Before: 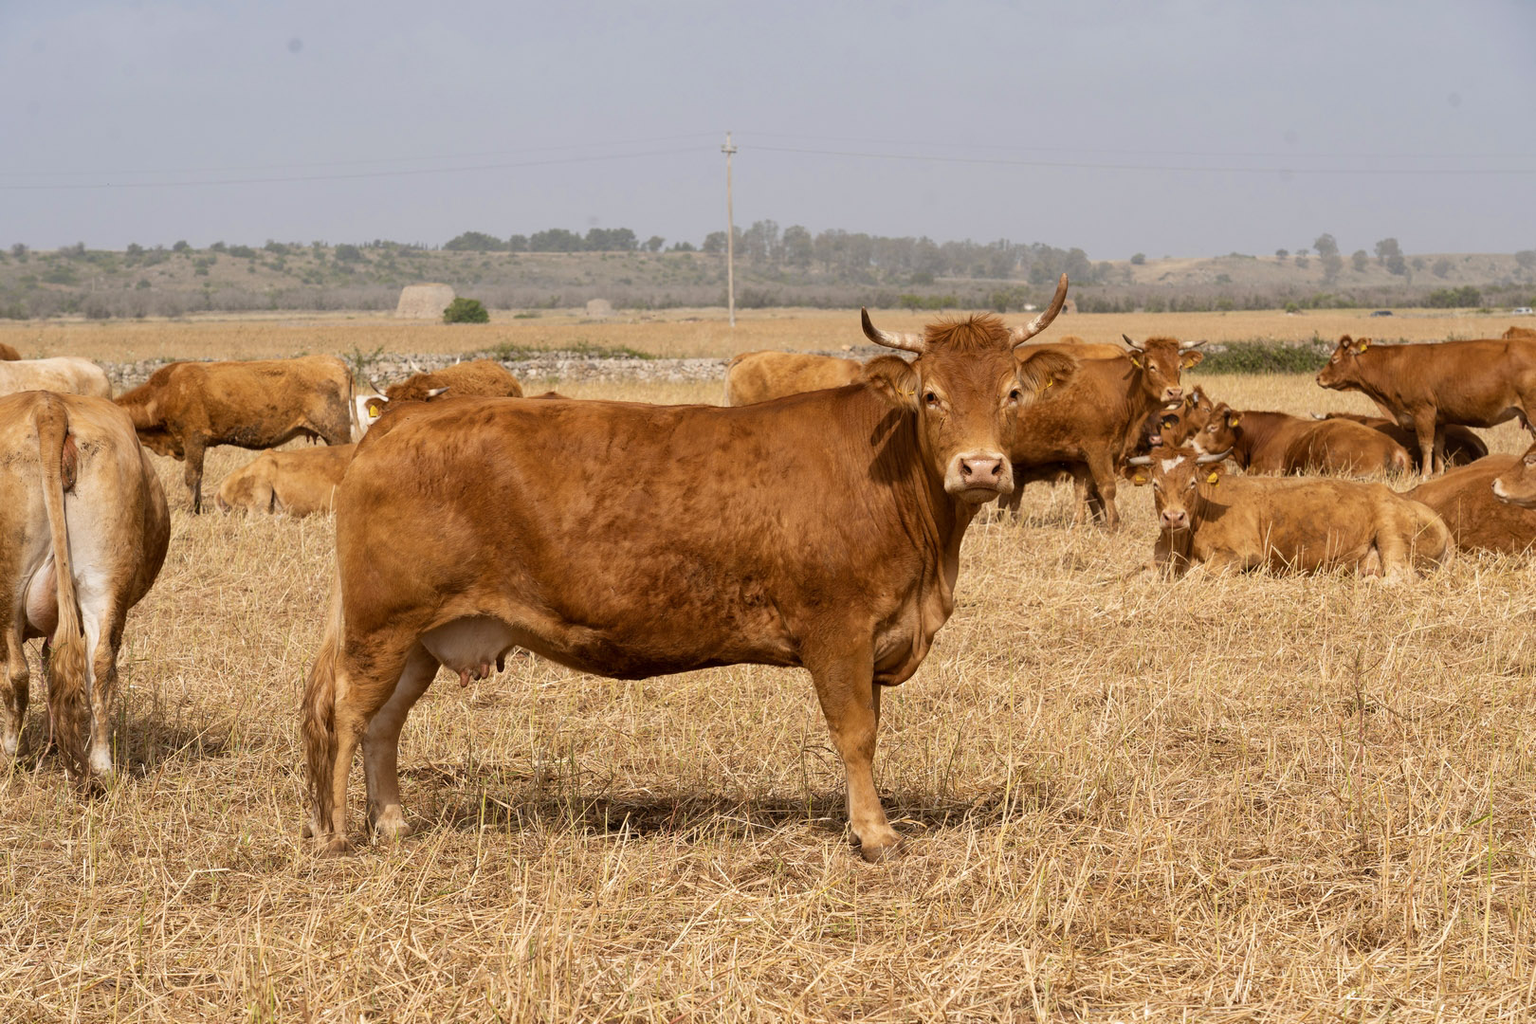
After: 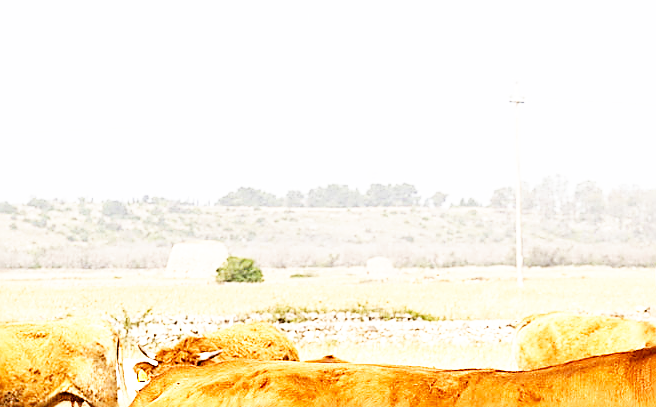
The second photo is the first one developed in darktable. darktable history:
exposure: black level correction 0, exposure 0.892 EV, compensate highlight preservation false
sharpen: radius 1.729, amount 1.291
crop: left 15.585%, top 5.43%, right 43.863%, bottom 56.834%
base curve: curves: ch0 [(0, 0) (0.007, 0.004) (0.027, 0.03) (0.046, 0.07) (0.207, 0.54) (0.442, 0.872) (0.673, 0.972) (1, 1)], preserve colors none
